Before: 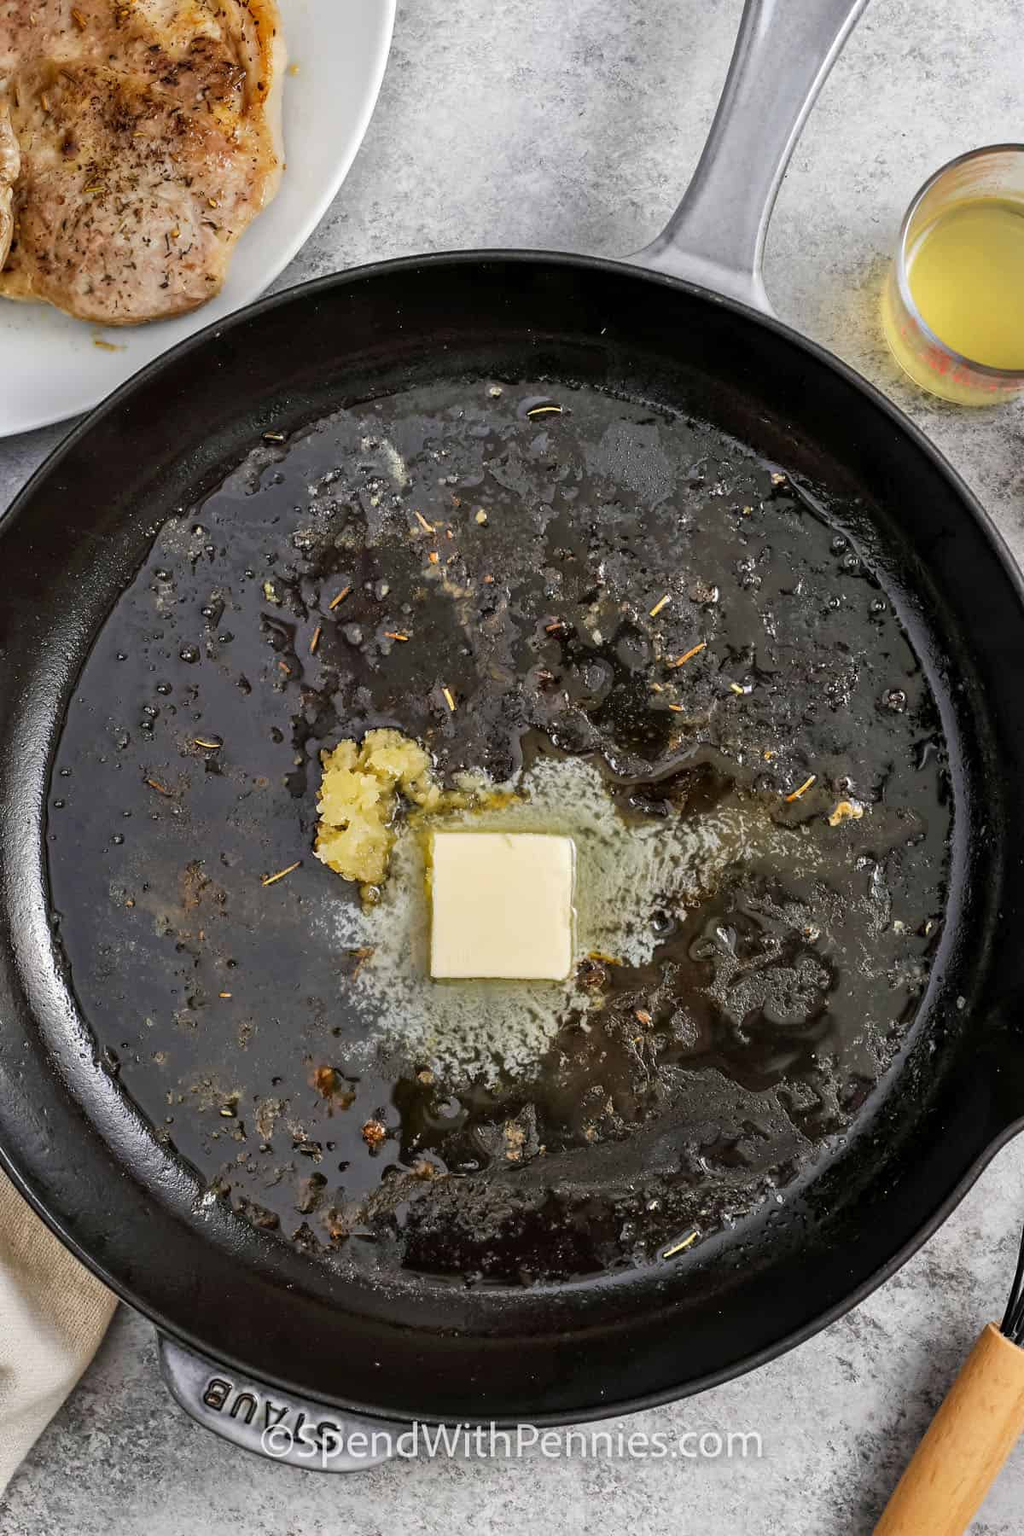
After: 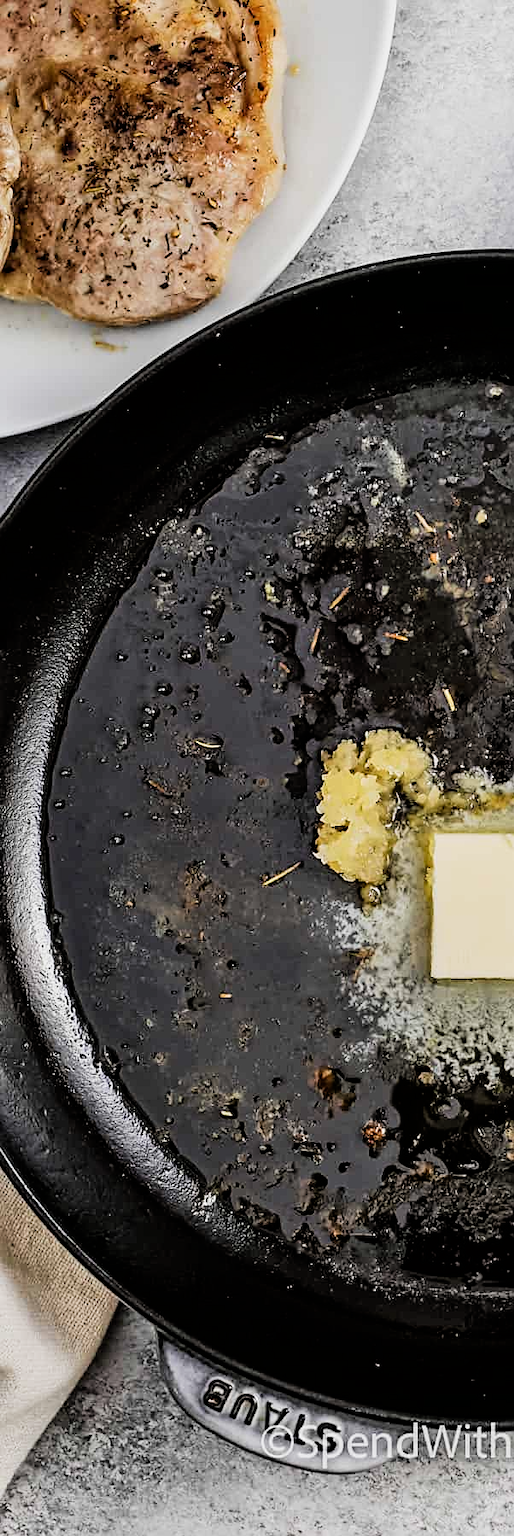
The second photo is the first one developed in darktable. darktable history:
sharpen: on, module defaults
filmic rgb: black relative exposure -5.02 EV, white relative exposure 3.53 EV, hardness 3.16, contrast 1.409, highlights saturation mix -48.68%
crop and rotate: left 0.029%, top 0%, right 49.638%
